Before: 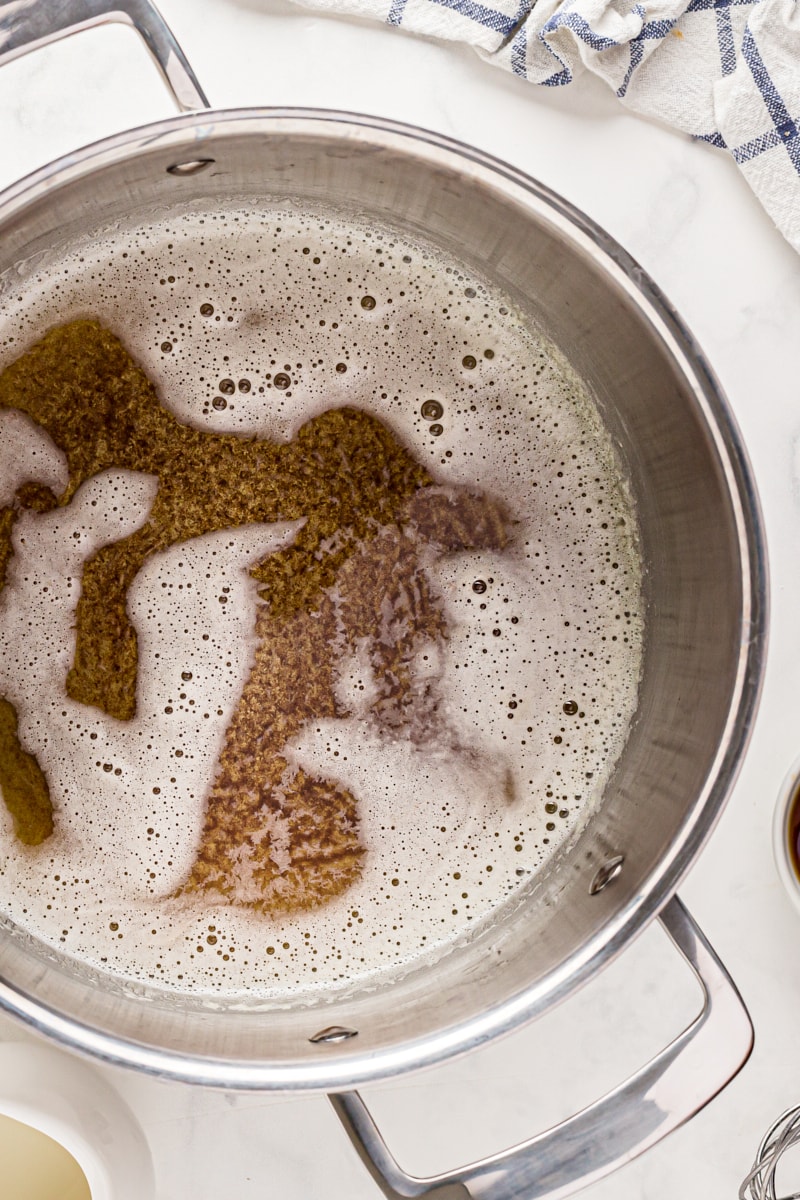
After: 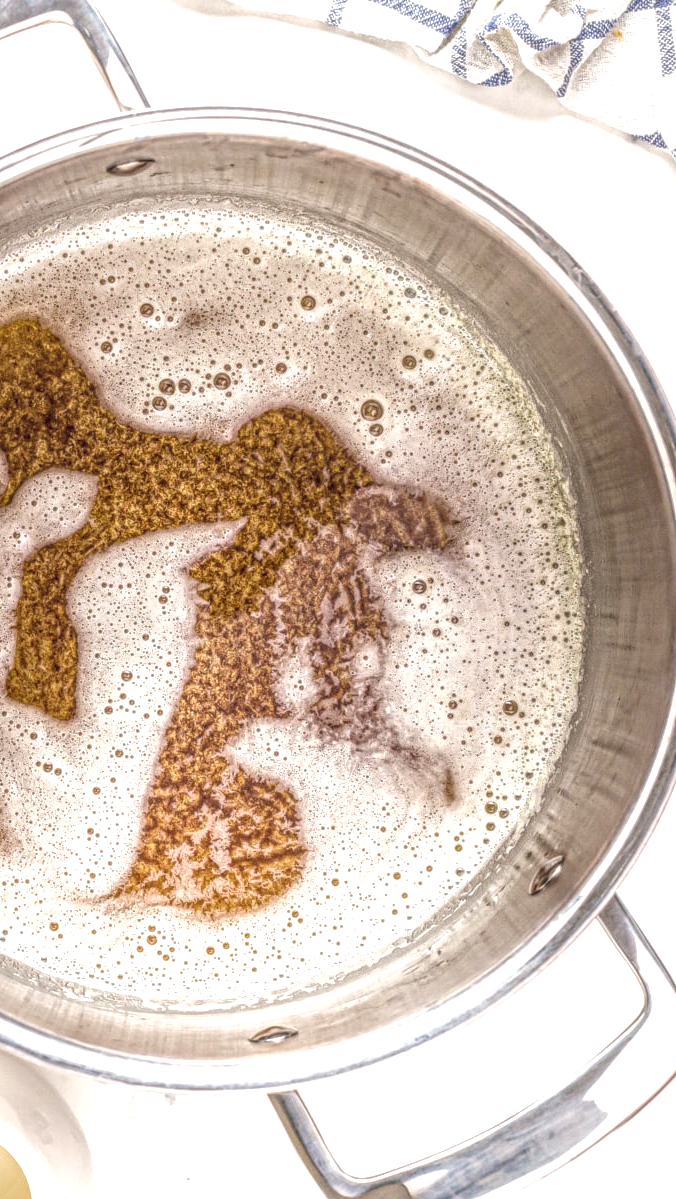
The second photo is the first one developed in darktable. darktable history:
exposure: exposure 0.656 EV, compensate highlight preservation false
crop: left 7.615%, right 7.861%
local contrast: highlights 4%, shadows 4%, detail 200%, midtone range 0.25
